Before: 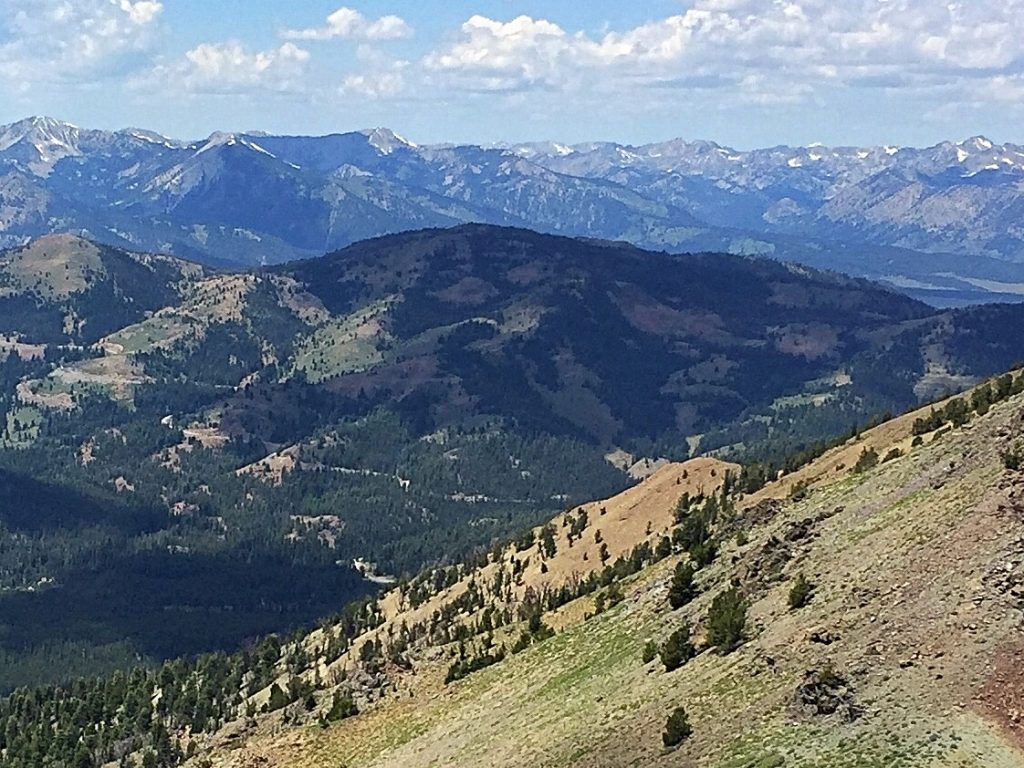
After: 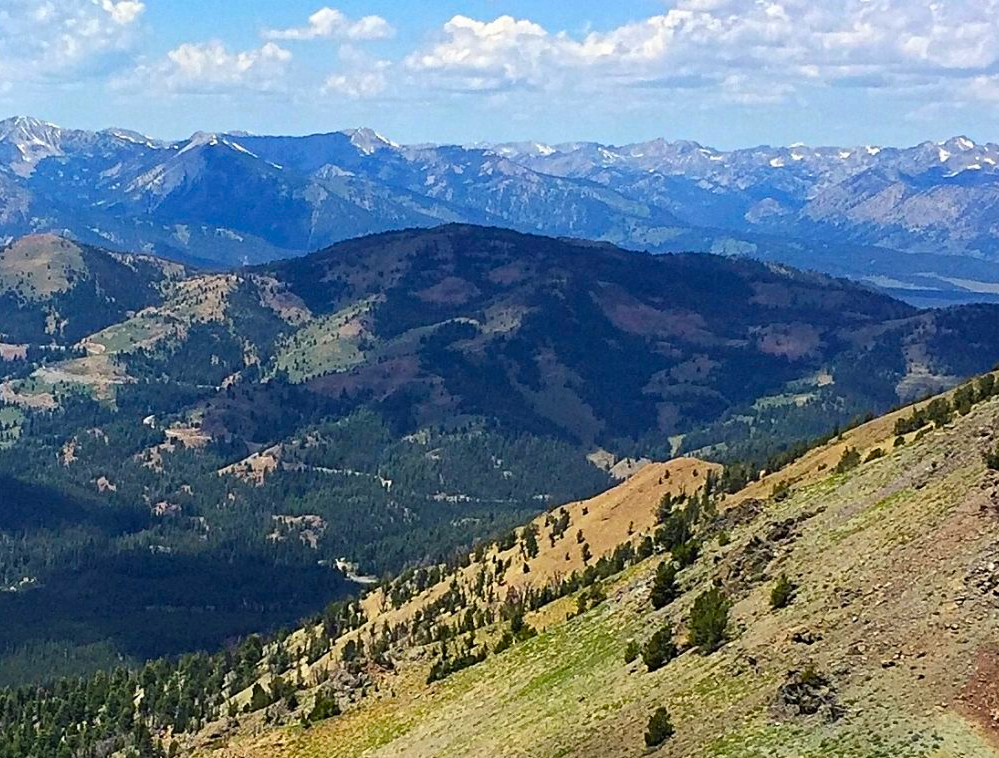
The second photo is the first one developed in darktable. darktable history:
crop and rotate: left 1.774%, right 0.633%, bottom 1.28%
color balance rgb: perceptual saturation grading › global saturation 30%, global vibrance 20%
